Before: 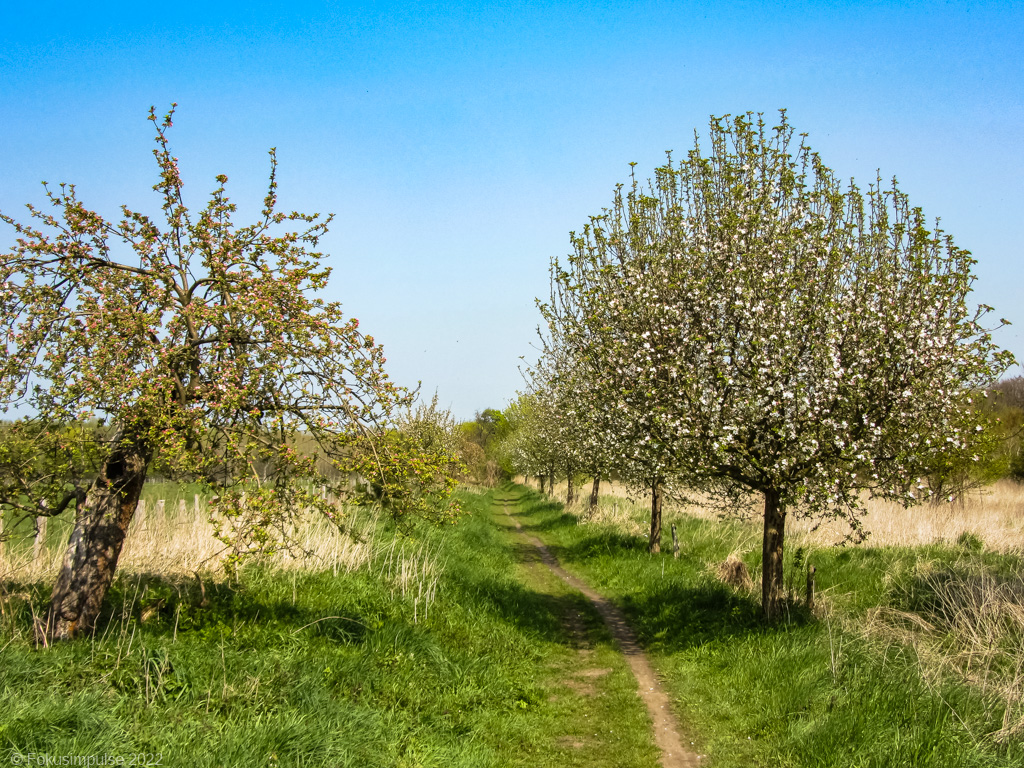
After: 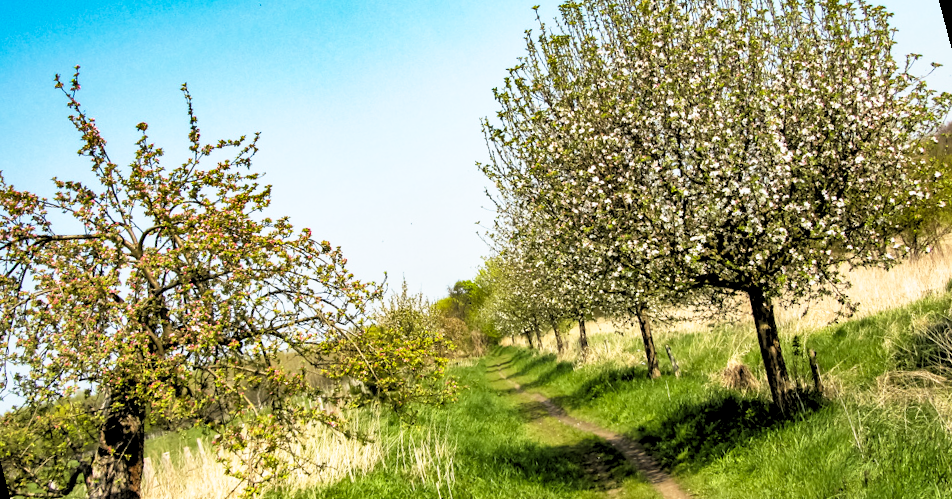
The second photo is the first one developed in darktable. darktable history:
base curve: curves: ch0 [(0, 0) (0.688, 0.865) (1, 1)], preserve colors none
shadows and highlights: soften with gaussian
rotate and perspective: rotation -14.8°, crop left 0.1, crop right 0.903, crop top 0.25, crop bottom 0.748
rgb levels: levels [[0.013, 0.434, 0.89], [0, 0.5, 1], [0, 0.5, 1]]
